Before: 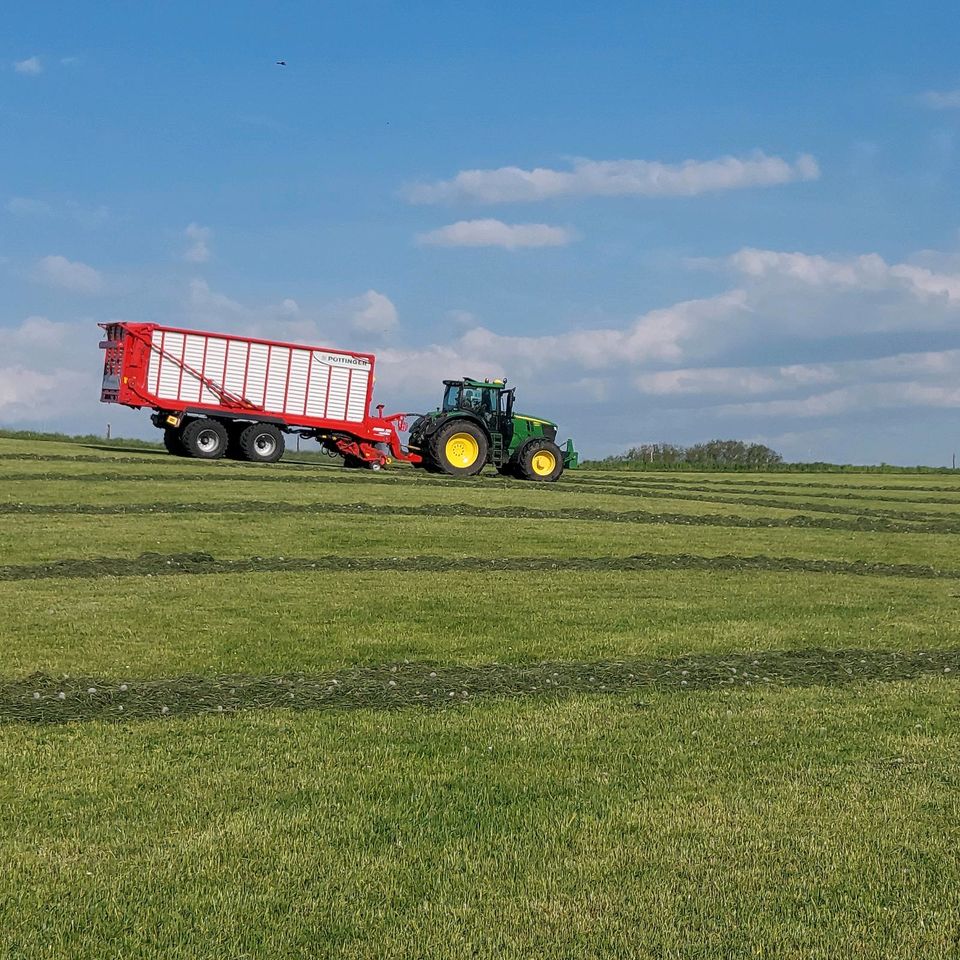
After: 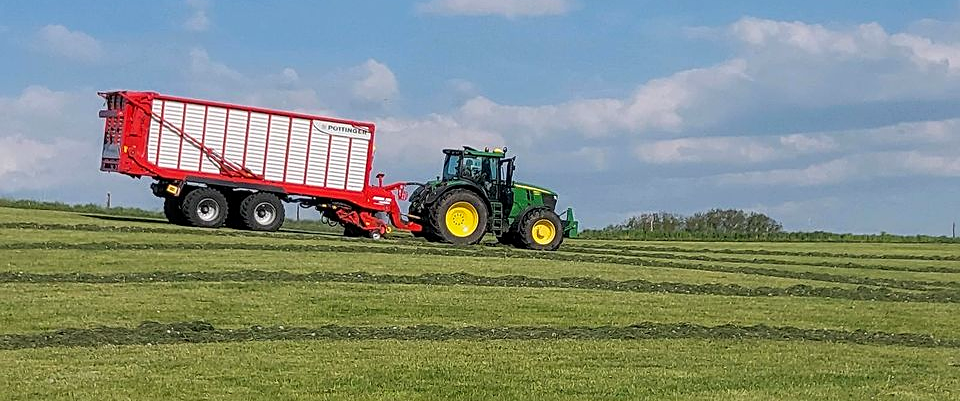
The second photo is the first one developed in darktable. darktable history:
local contrast: highlights 24%, shadows 75%, midtone range 0.743
contrast brightness saturation: contrast -0.095, brightness 0.049, saturation 0.078
sharpen: on, module defaults
crop and rotate: top 24.073%, bottom 34.073%
